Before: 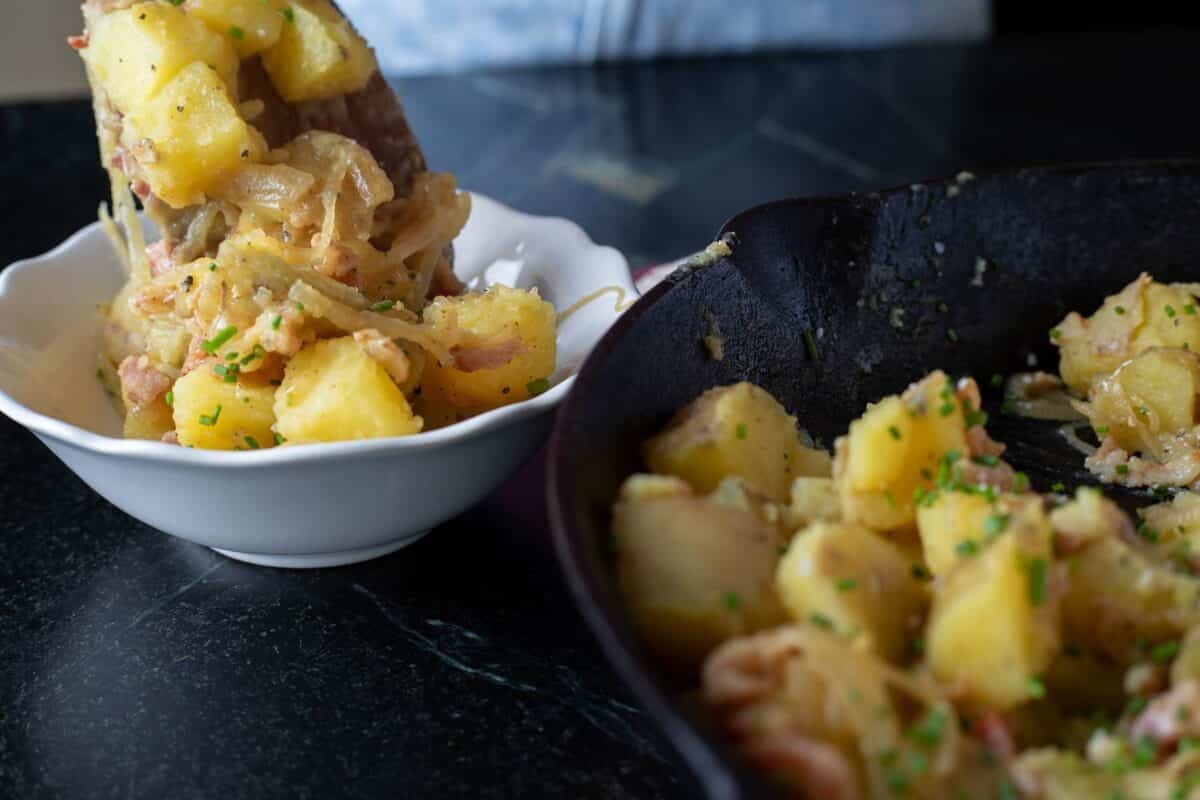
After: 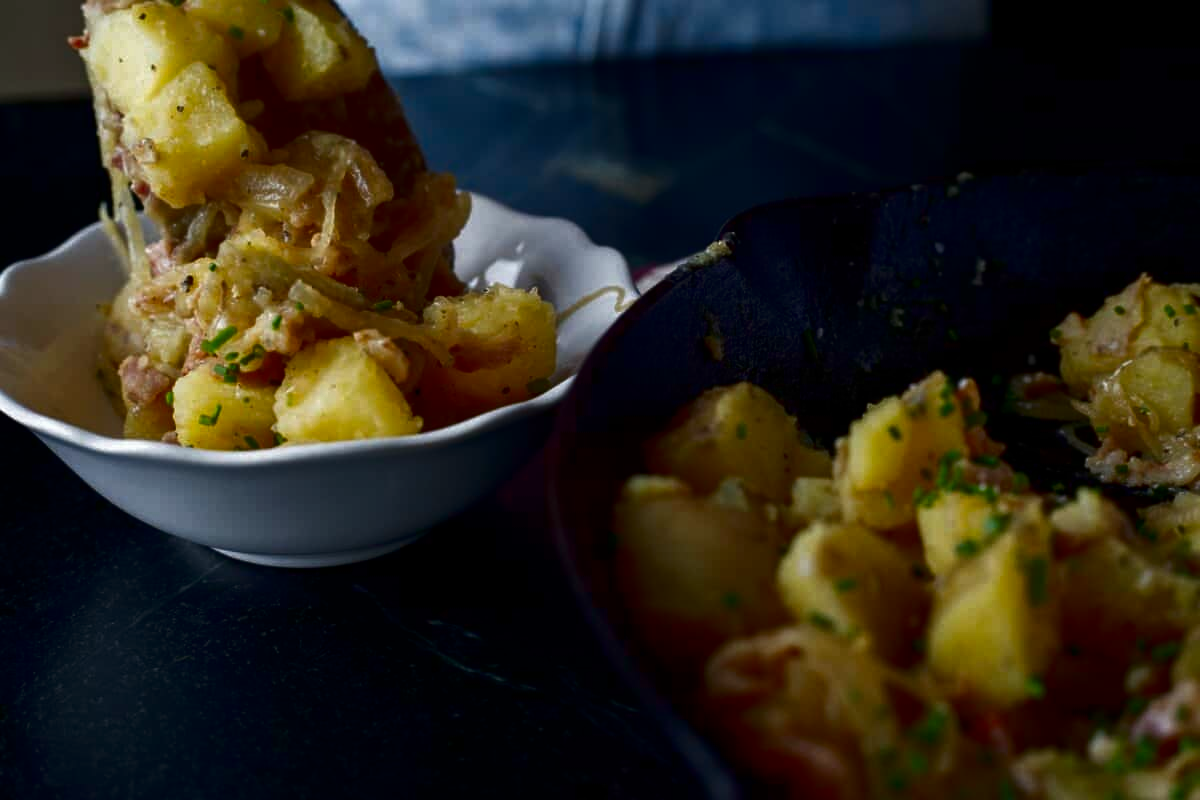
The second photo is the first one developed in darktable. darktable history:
contrast brightness saturation: brightness -0.529
